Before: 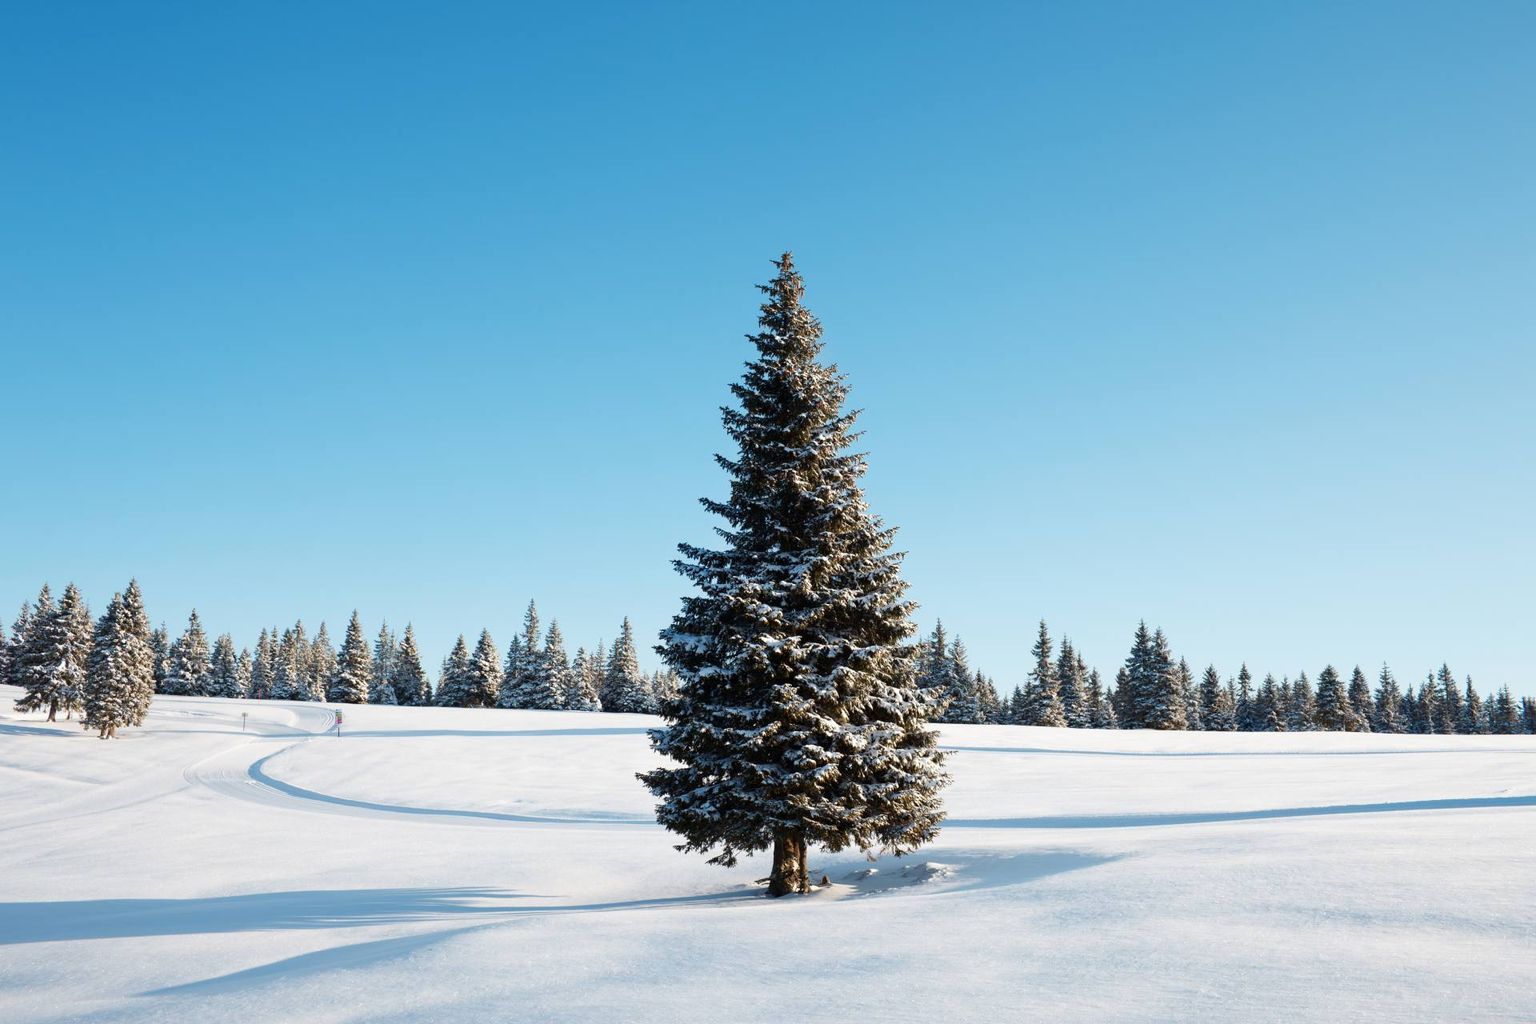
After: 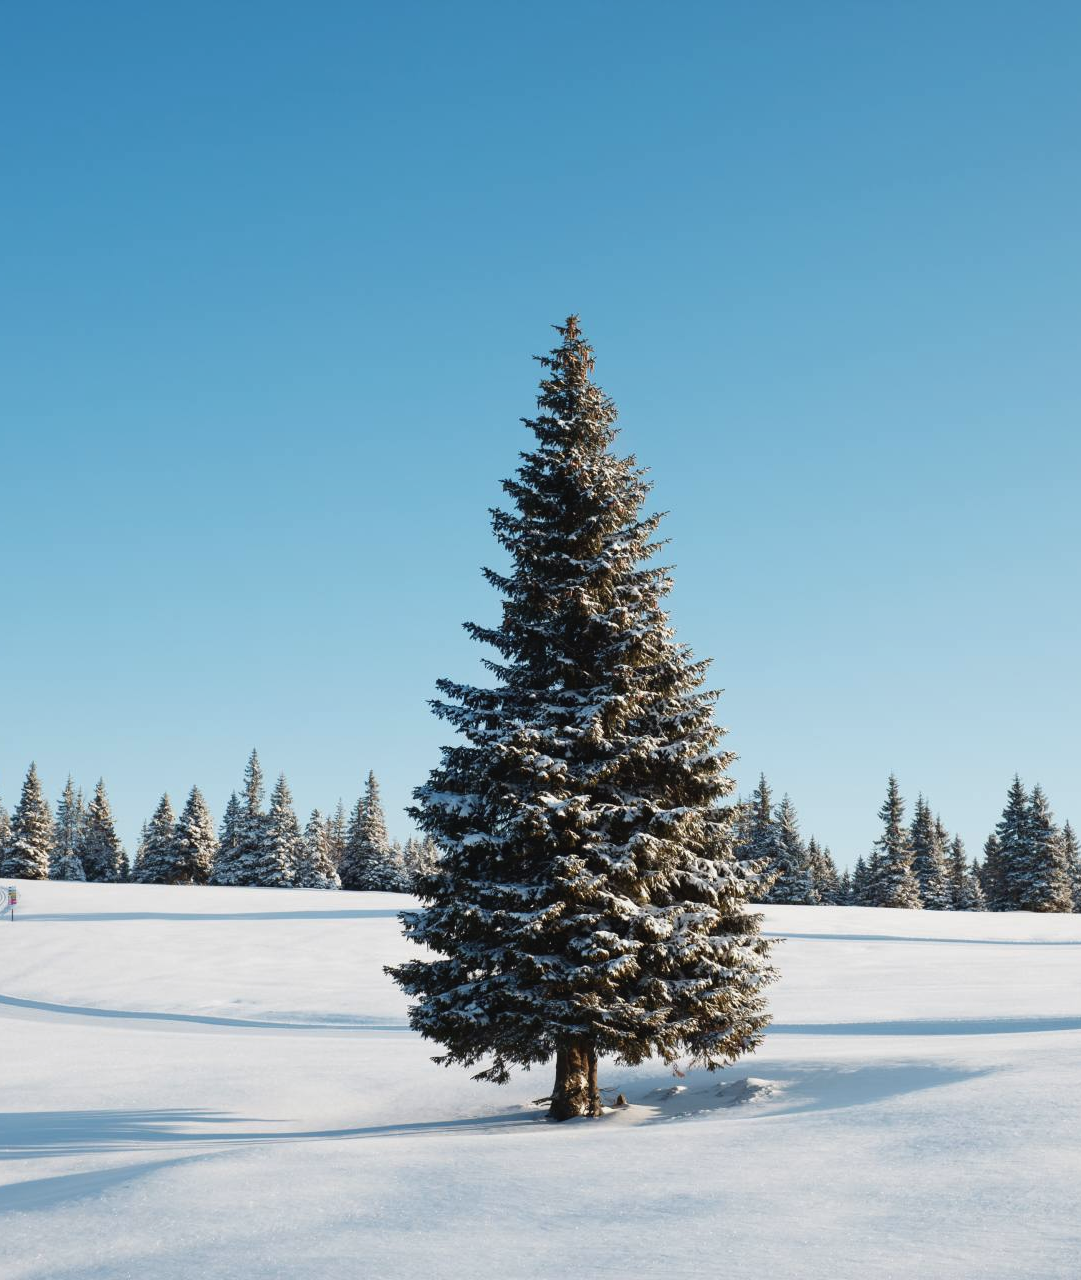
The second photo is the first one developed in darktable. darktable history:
crop: left 21.455%, right 22.24%
contrast brightness saturation: contrast -0.072, brightness -0.032, saturation -0.113
